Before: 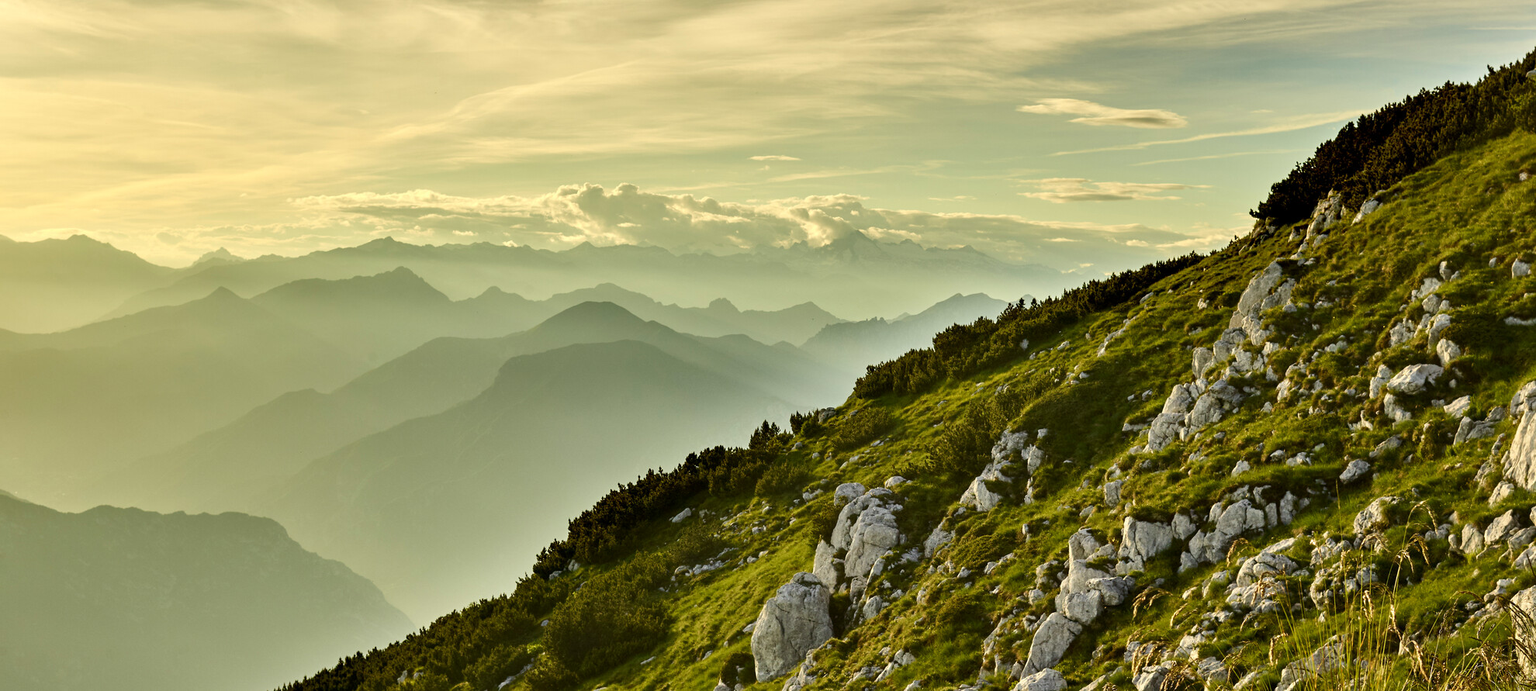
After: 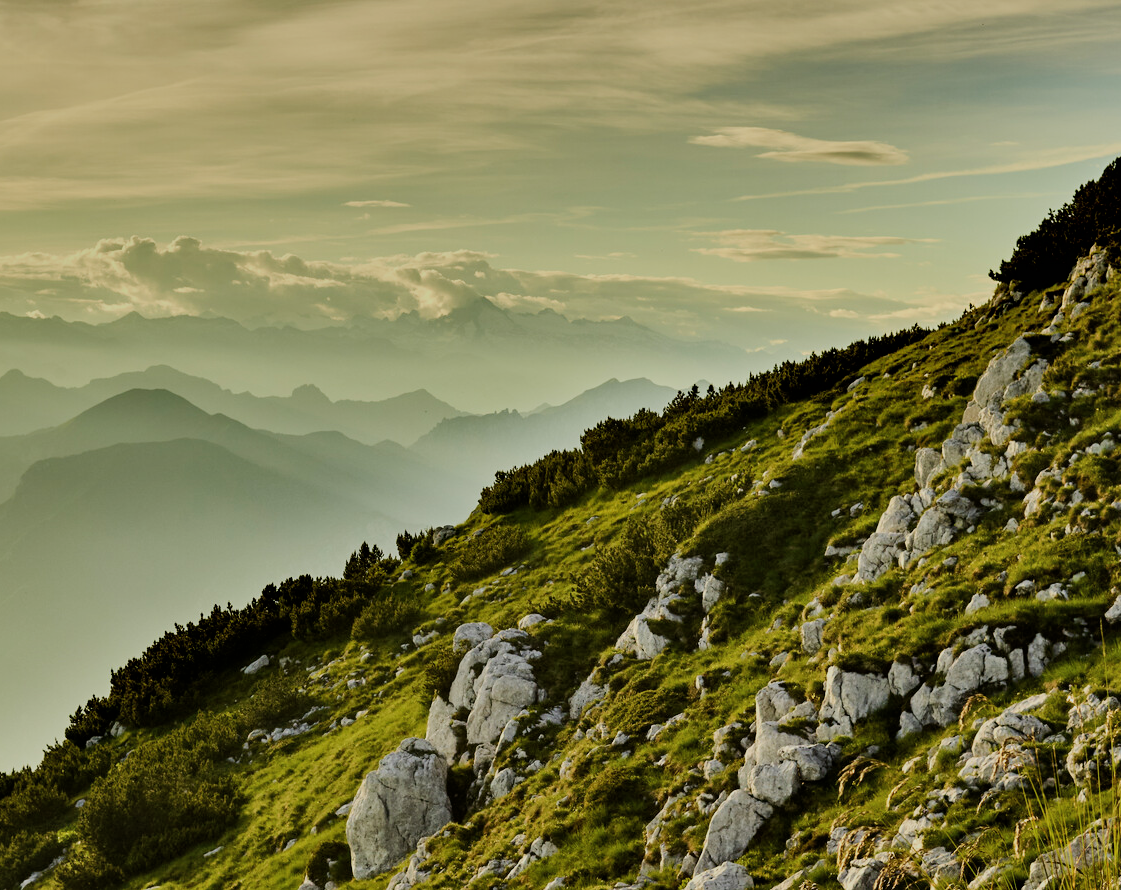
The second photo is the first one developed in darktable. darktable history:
shadows and highlights: radius 118.69, shadows 42.21, highlights -61.56, soften with gaussian
crop: left 31.458%, top 0%, right 11.876%
exposure: compensate highlight preservation false
filmic rgb: black relative exposure -7.65 EV, white relative exposure 4.56 EV, hardness 3.61
